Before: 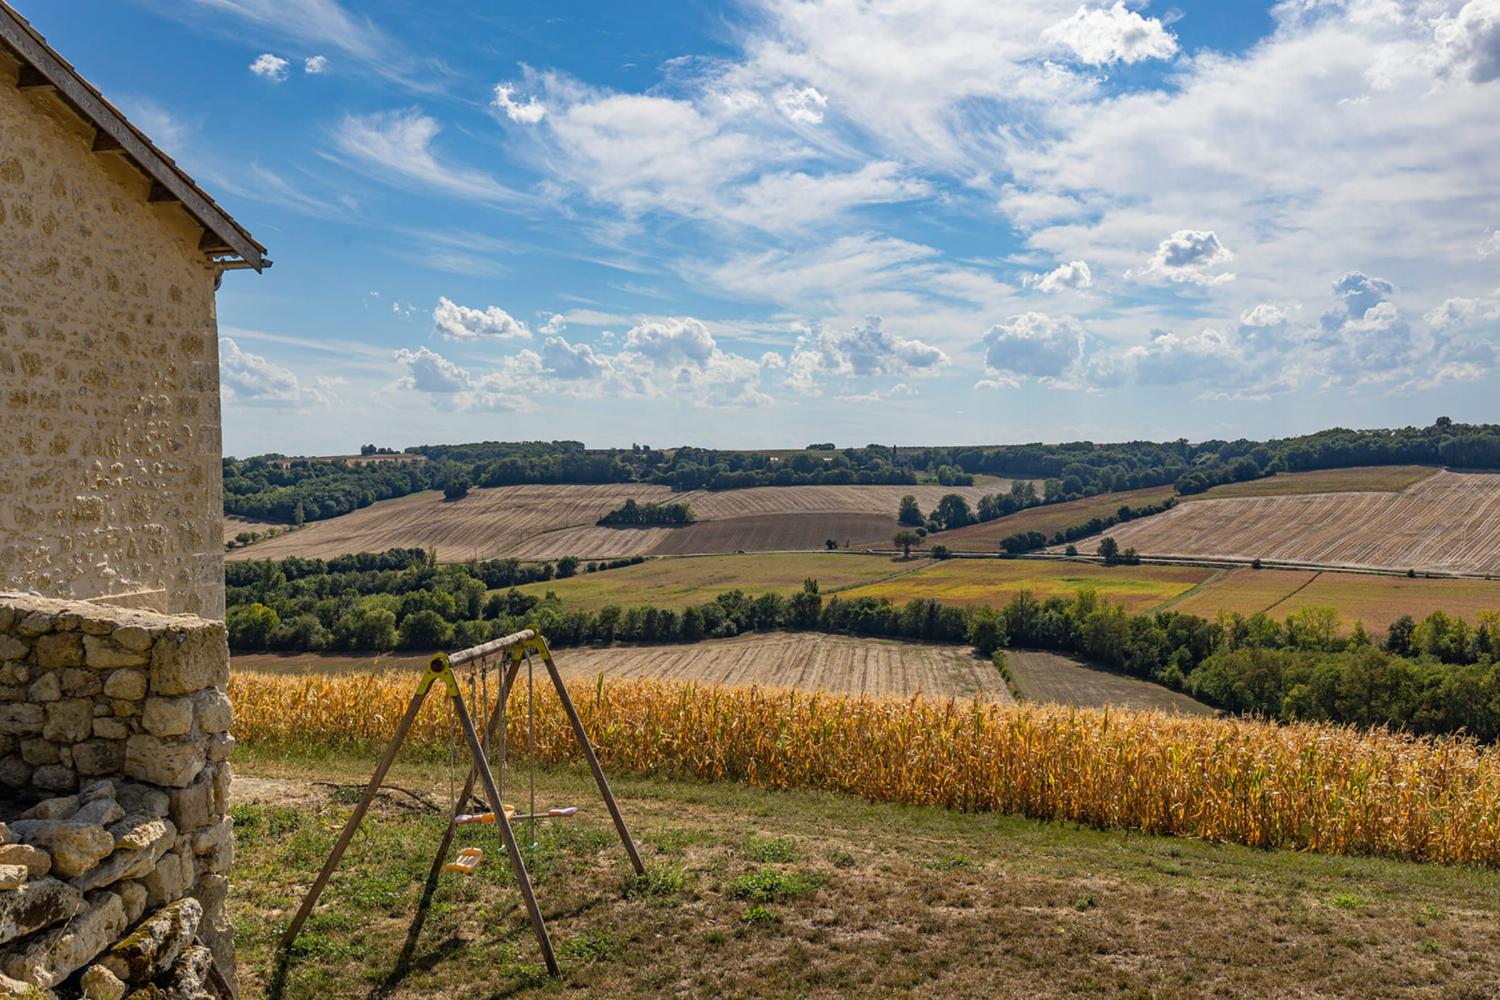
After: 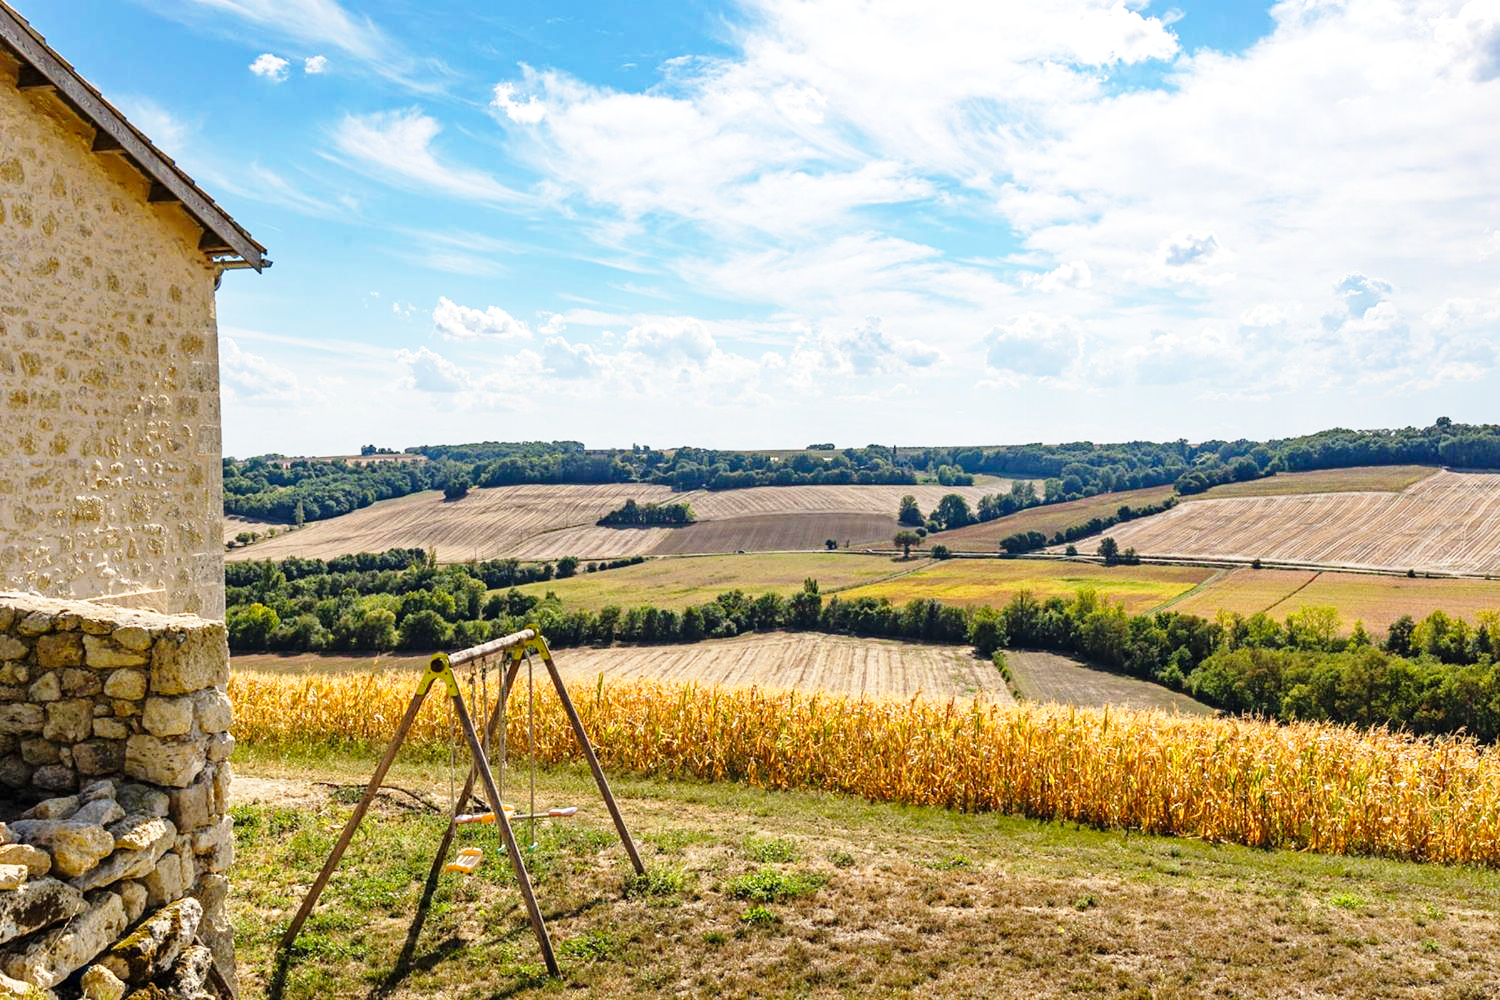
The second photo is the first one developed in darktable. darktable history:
base curve: curves: ch0 [(0, 0) (0.028, 0.03) (0.121, 0.232) (0.46, 0.748) (0.859, 0.968) (1, 1)], preserve colors none
exposure: exposure 0.374 EV, compensate highlight preservation false
